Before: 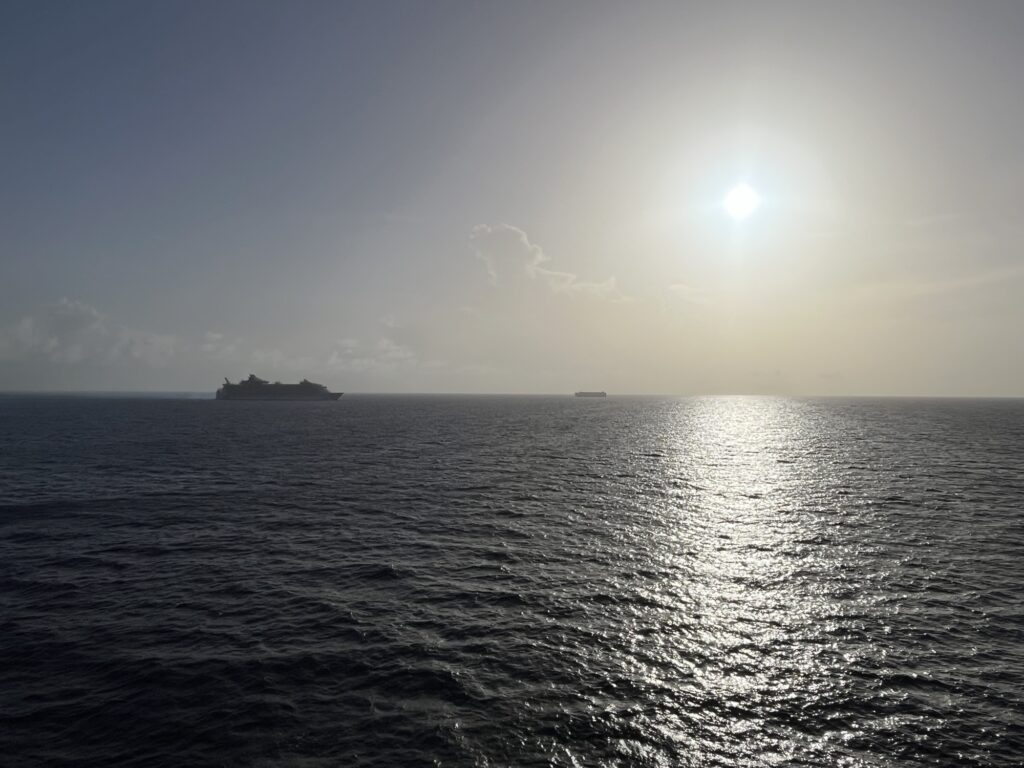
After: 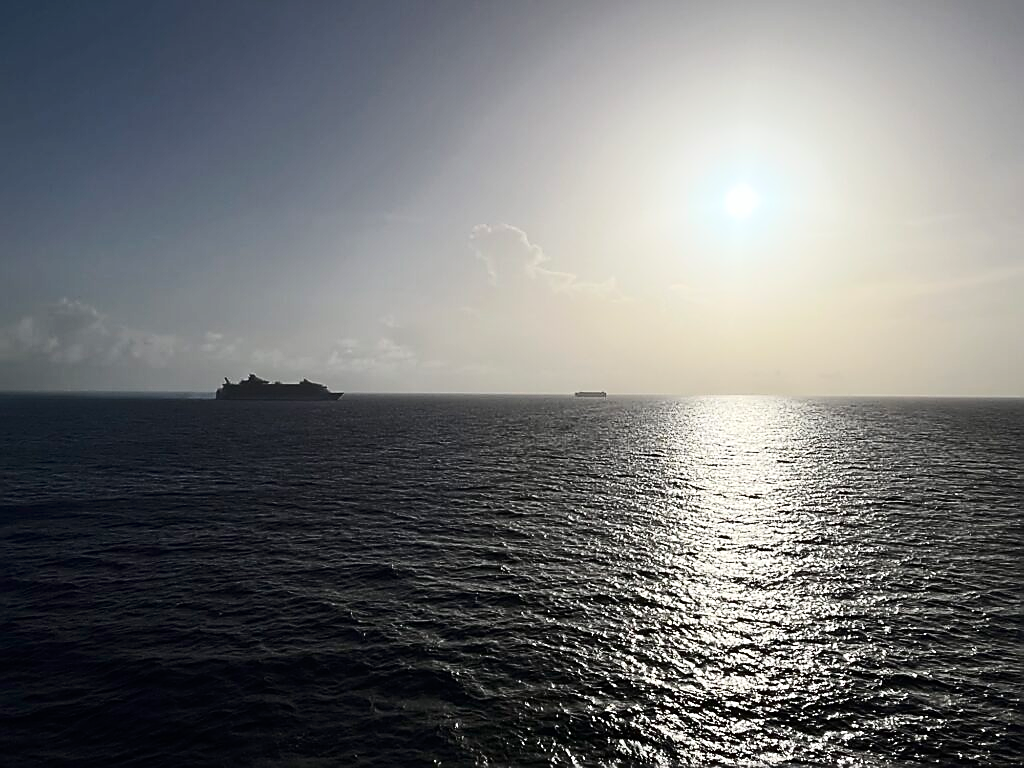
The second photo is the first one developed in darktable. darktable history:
contrast brightness saturation: contrast 0.28
sharpen: radius 1.4, amount 1.25, threshold 0.7
